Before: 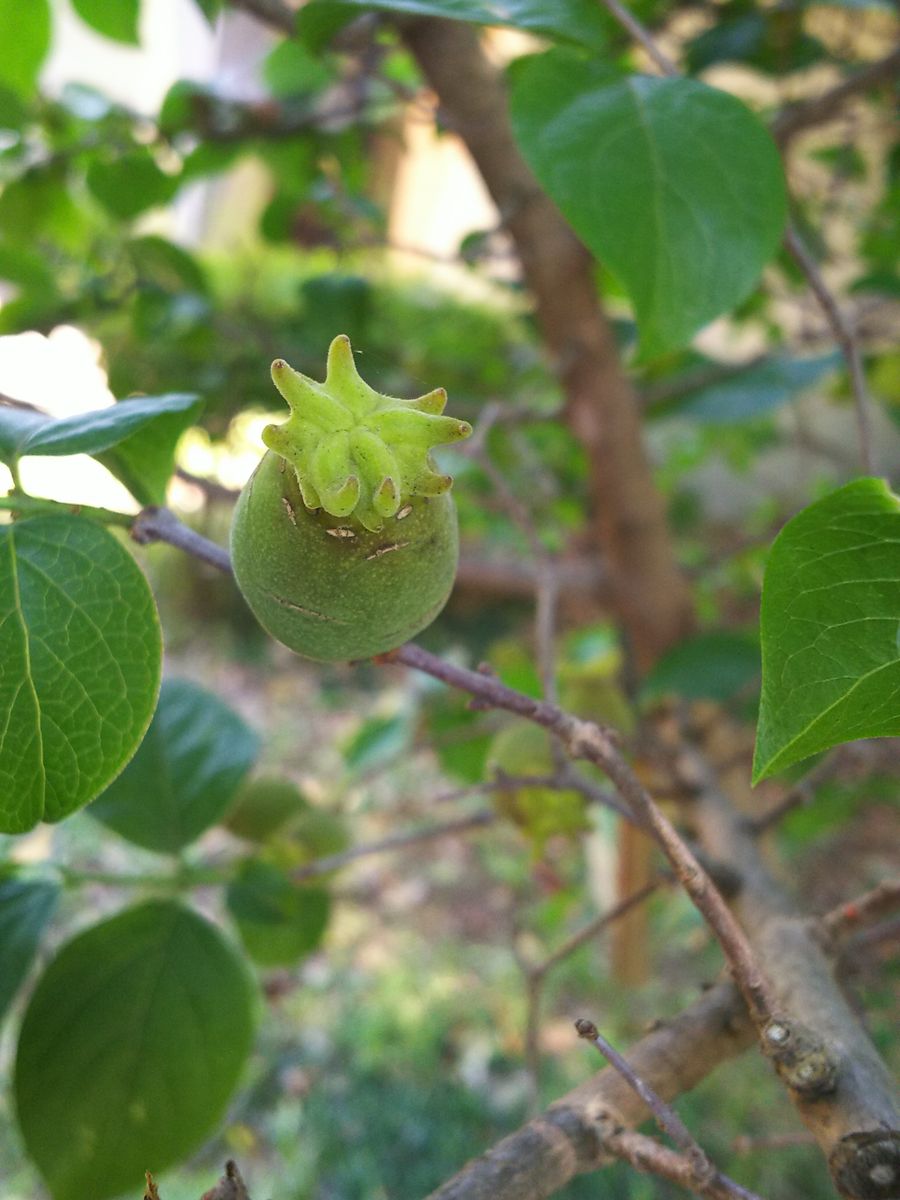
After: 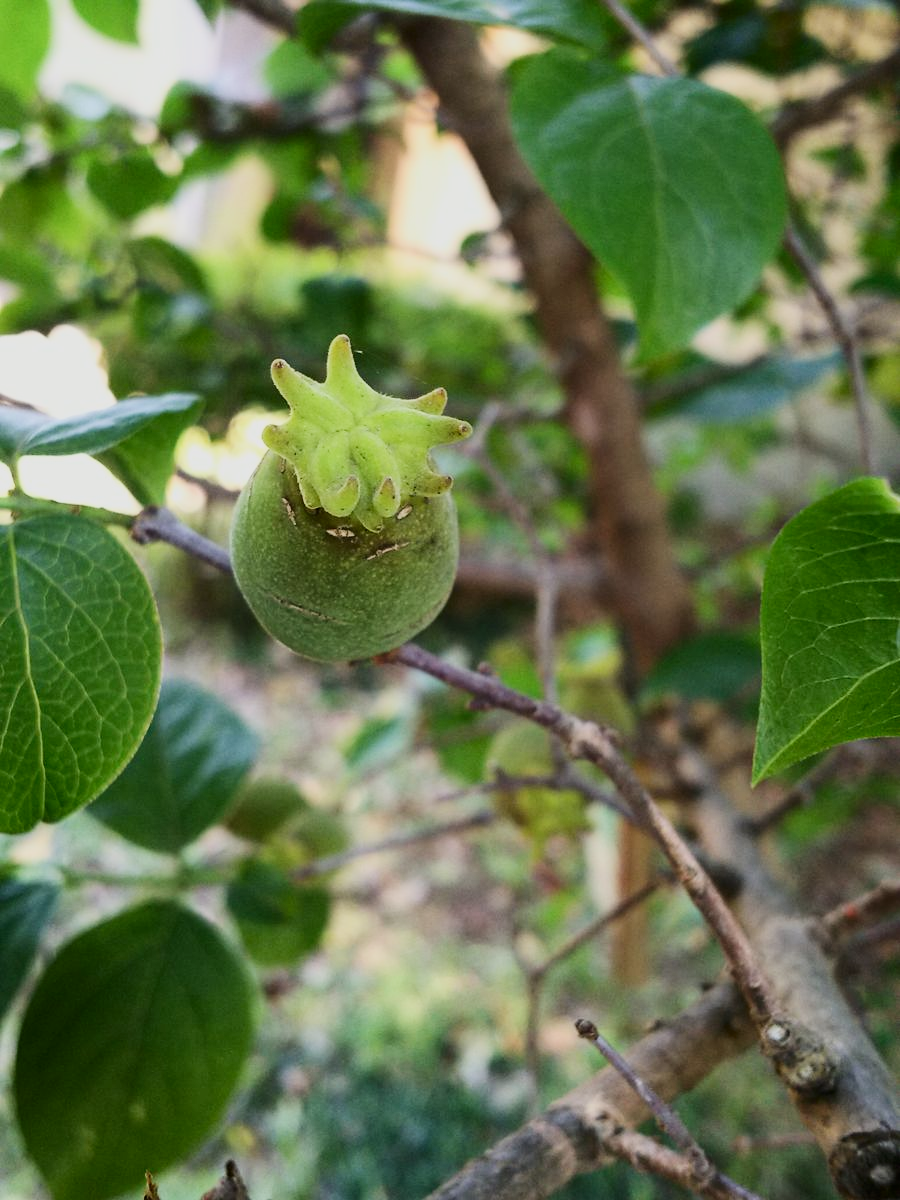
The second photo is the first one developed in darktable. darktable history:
filmic rgb: black relative exposure -7.21 EV, white relative exposure 5.36 EV, hardness 3.02
contrast brightness saturation: contrast 0.285
